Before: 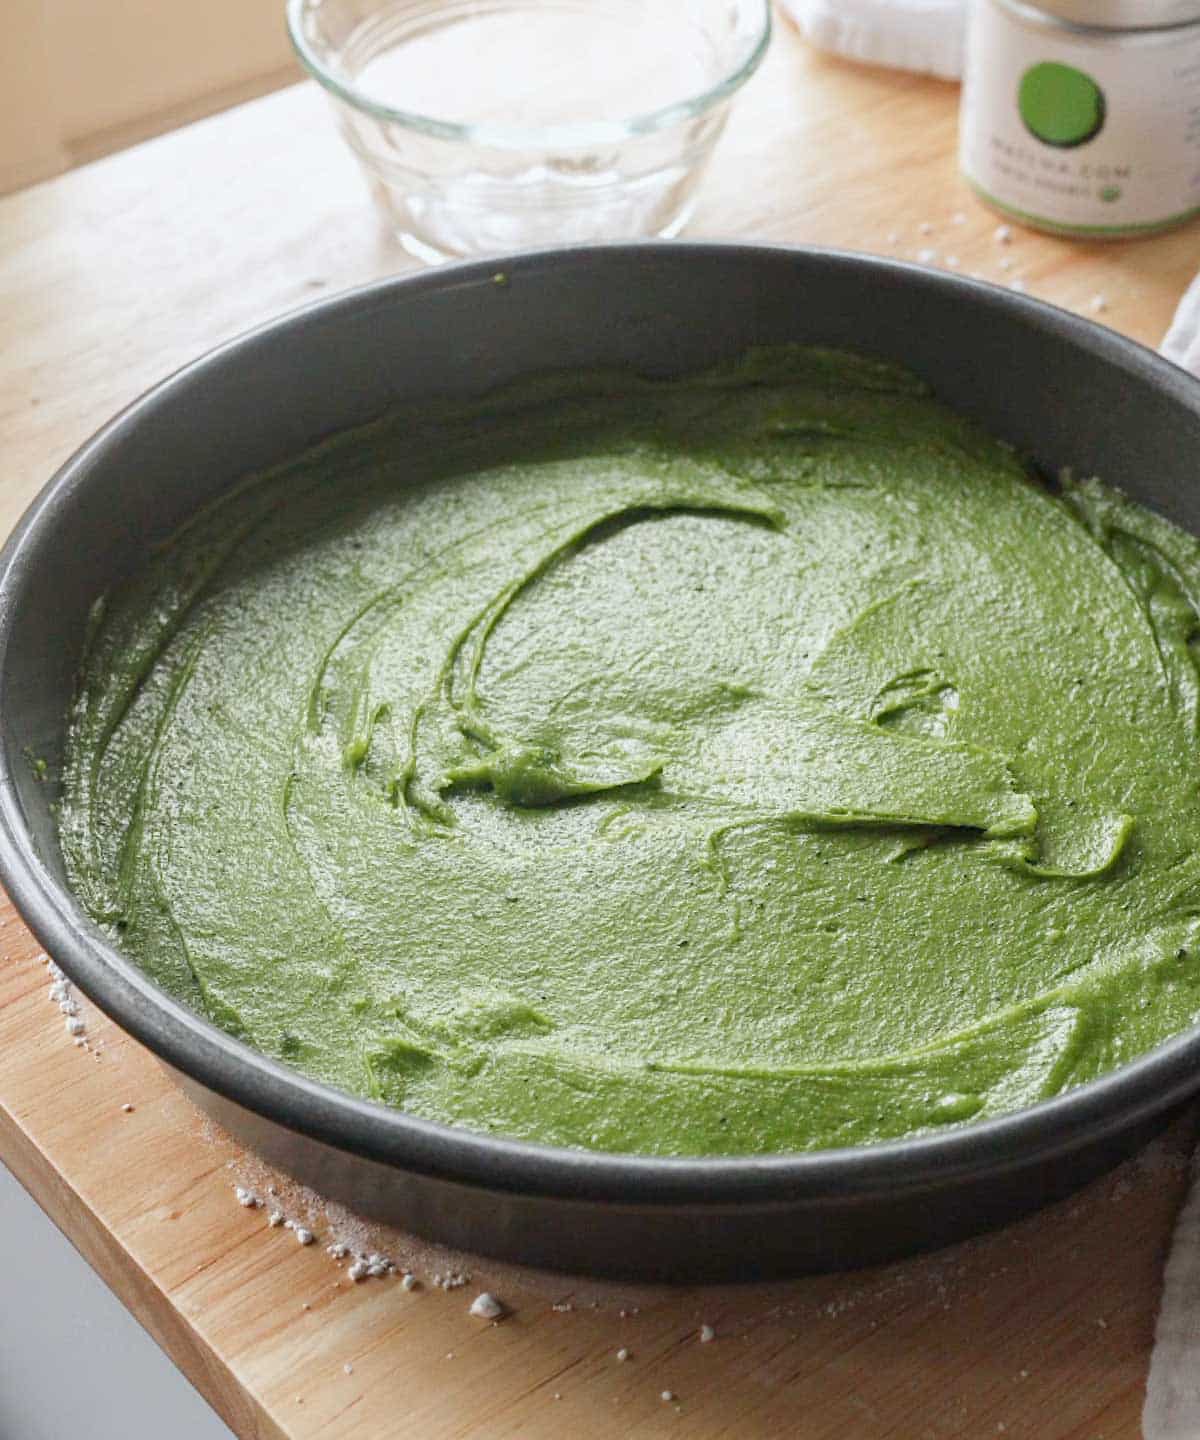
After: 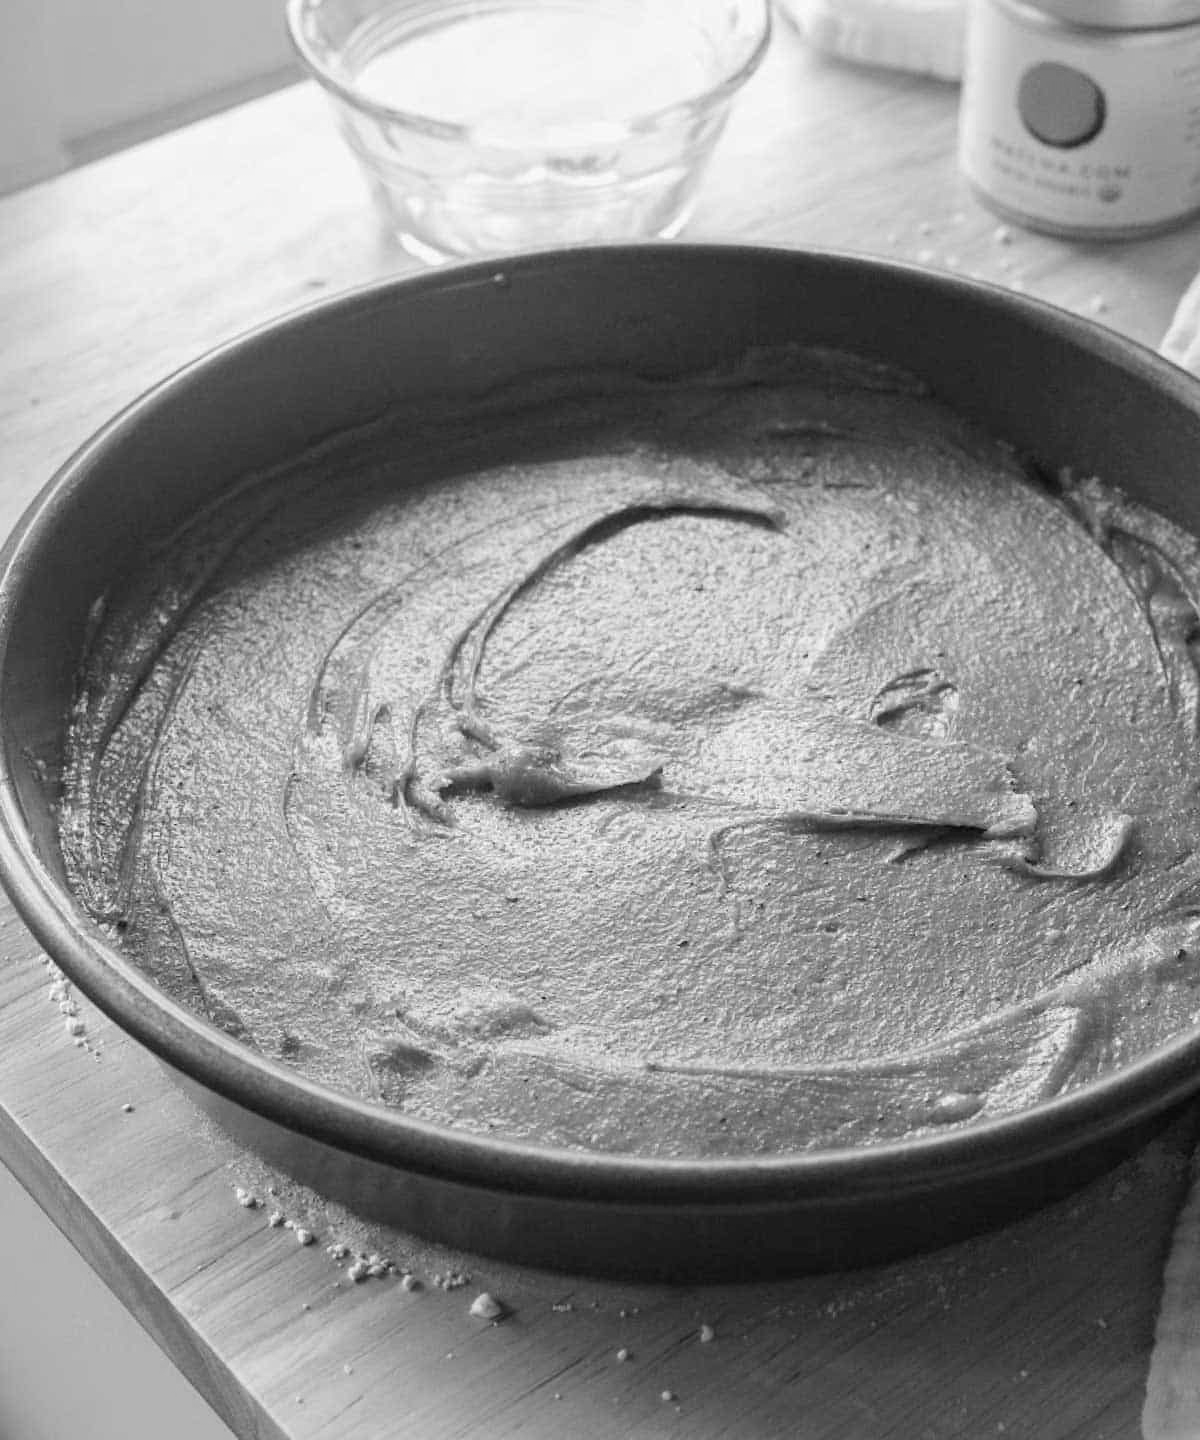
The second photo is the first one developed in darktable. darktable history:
monochrome: on, module defaults
color balance rgb: perceptual saturation grading › global saturation 10%, global vibrance 10%
